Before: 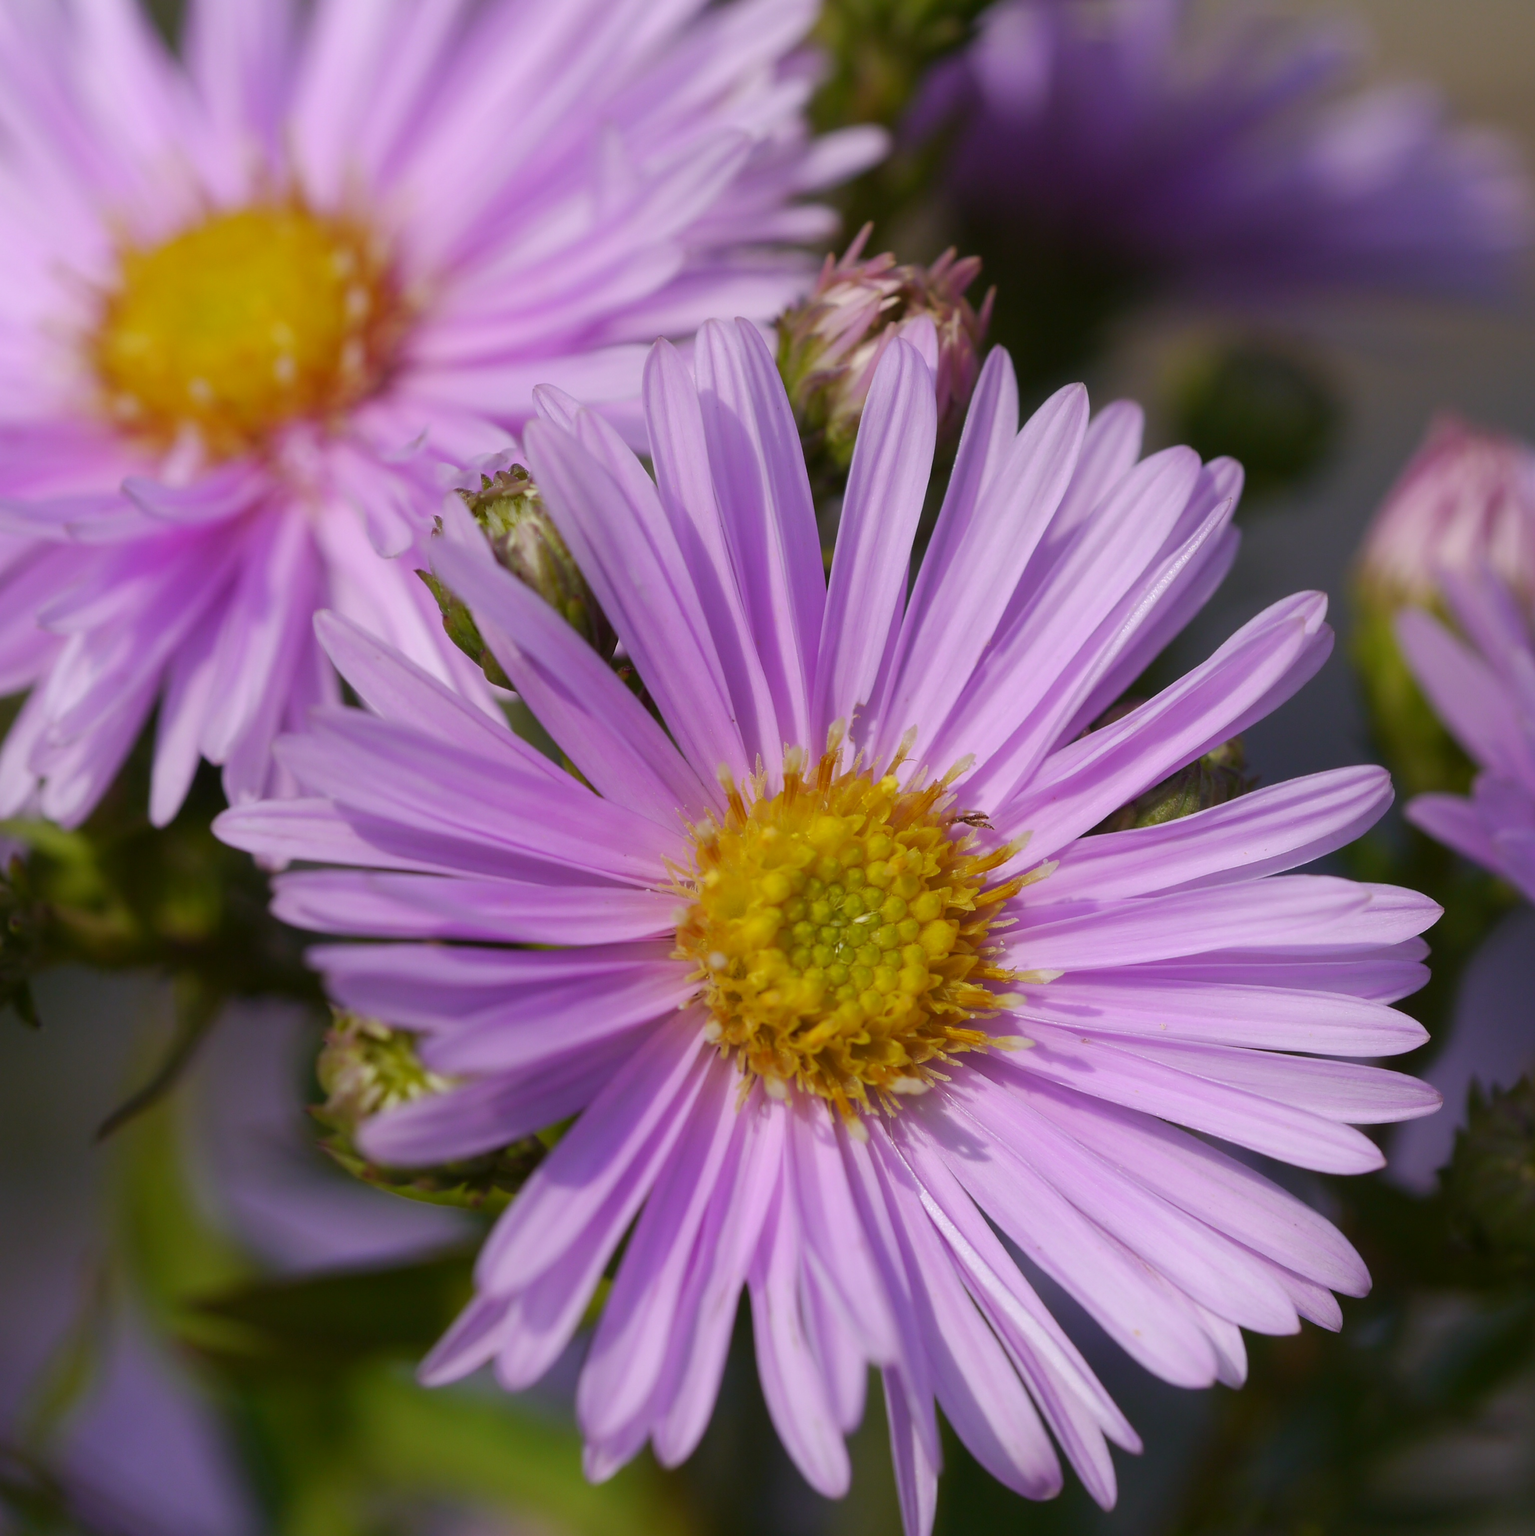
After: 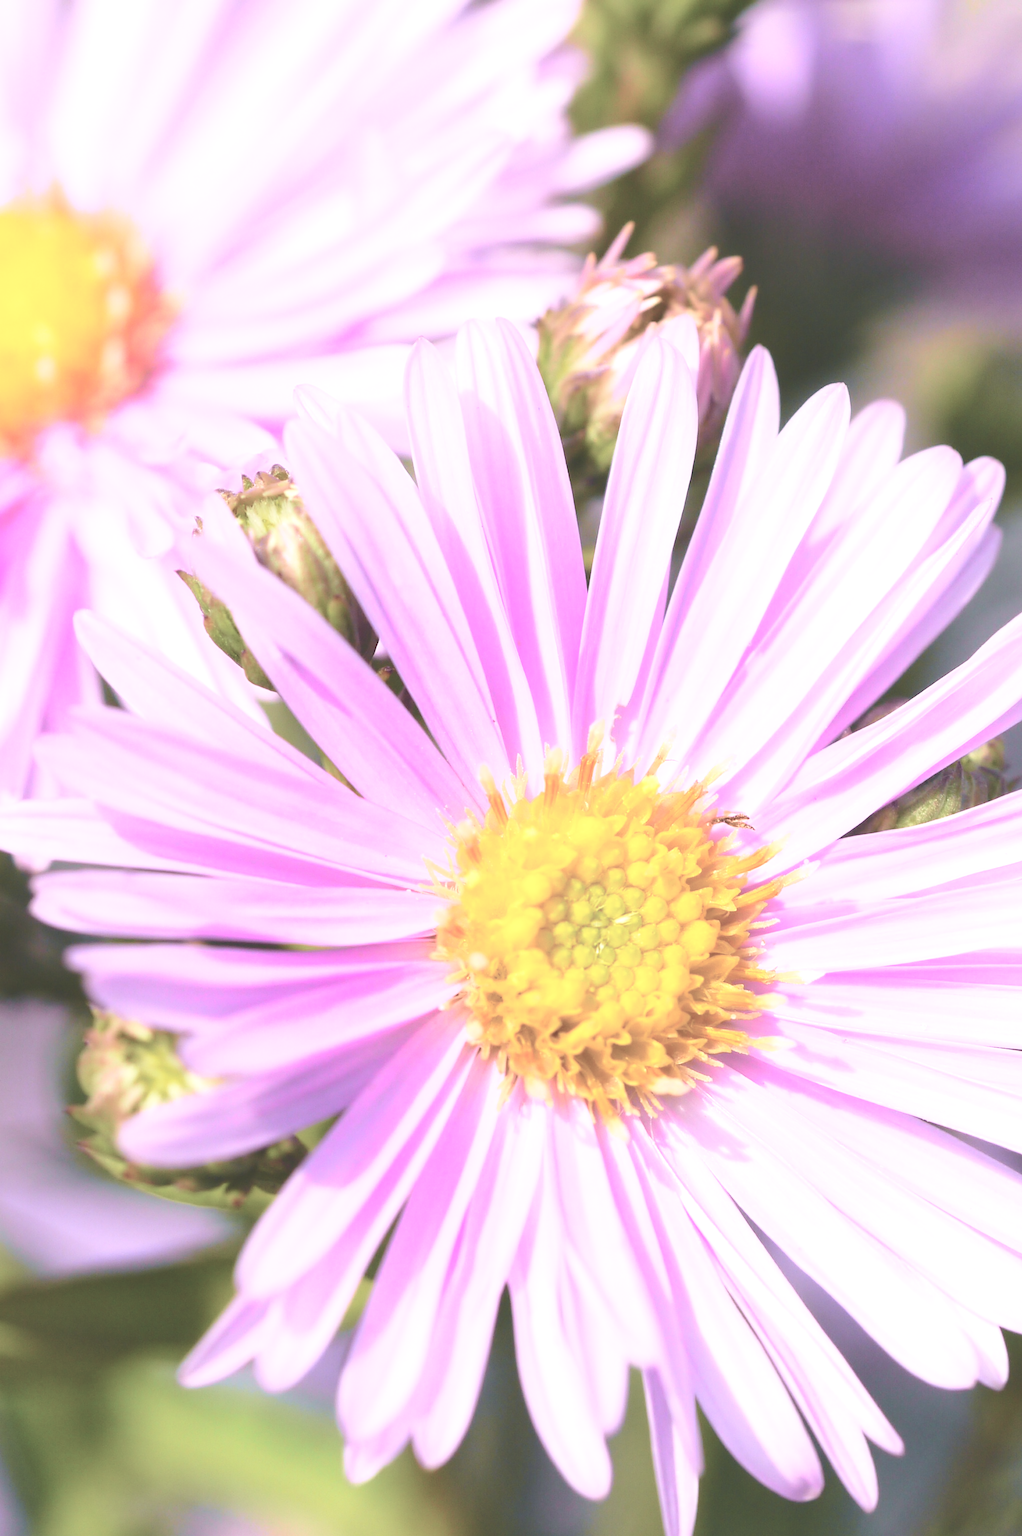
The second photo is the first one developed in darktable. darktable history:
exposure: black level correction -0.027, compensate highlight preservation false
velvia: strength 10.64%
crop and rotate: left 15.62%, right 17.768%
base curve: curves: ch0 [(0, 0) (0.012, 0.01) (0.073, 0.168) (0.31, 0.711) (0.645, 0.957) (1, 1)], preserve colors none
shadows and highlights: radius 112.57, shadows 51.18, white point adjustment 9.09, highlights -5.57, soften with gaussian
tone curve: curves: ch0 [(0, 0) (0.049, 0.01) (0.154, 0.081) (0.491, 0.56) (0.739, 0.794) (0.992, 0.937)]; ch1 [(0, 0) (0.172, 0.123) (0.317, 0.272) (0.401, 0.422) (0.499, 0.497) (0.531, 0.54) (0.615, 0.603) (0.741, 0.783) (1, 1)]; ch2 [(0, 0) (0.411, 0.424) (0.462, 0.464) (0.502, 0.489) (0.544, 0.551) (0.686, 0.638) (1, 1)], color space Lab, independent channels, preserve colors none
